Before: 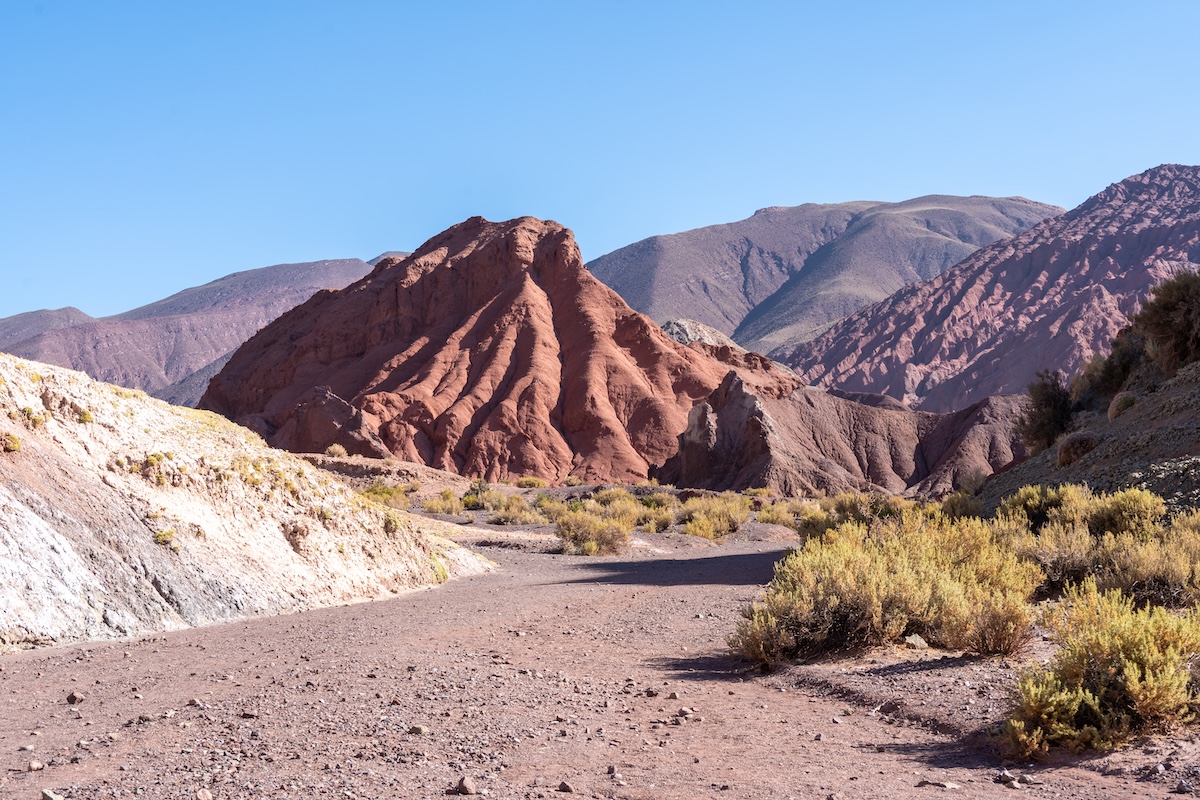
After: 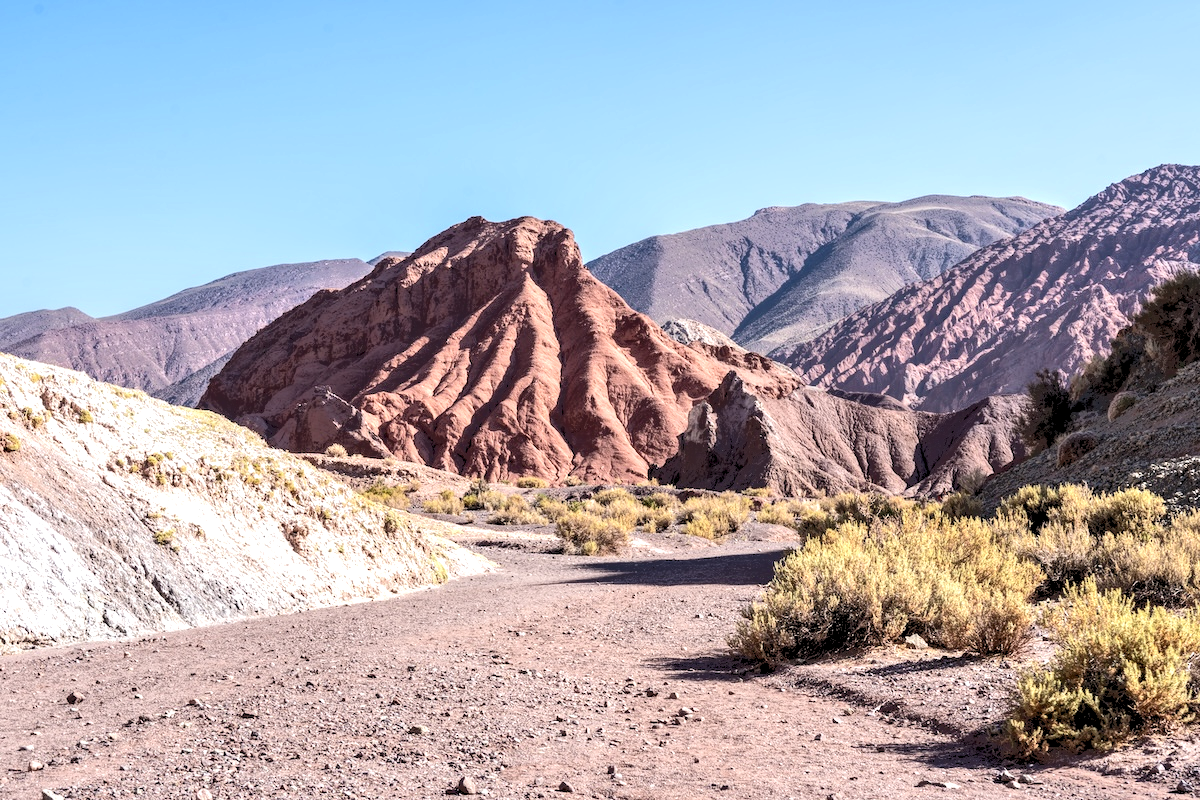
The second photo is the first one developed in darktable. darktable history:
tone curve: curves: ch0 [(0, 0) (0.003, 0.055) (0.011, 0.111) (0.025, 0.126) (0.044, 0.169) (0.069, 0.215) (0.1, 0.199) (0.136, 0.207) (0.177, 0.259) (0.224, 0.327) (0.277, 0.361) (0.335, 0.431) (0.399, 0.501) (0.468, 0.589) (0.543, 0.683) (0.623, 0.73) (0.709, 0.796) (0.801, 0.863) (0.898, 0.921) (1, 1)], color space Lab, independent channels, preserve colors none
local contrast: highlights 106%, shadows 102%, detail 199%, midtone range 0.2
contrast equalizer: octaves 7, y [[0.546, 0.552, 0.554, 0.554, 0.552, 0.546], [0.5 ×6], [0.5 ×6], [0 ×6], [0 ×6]]
